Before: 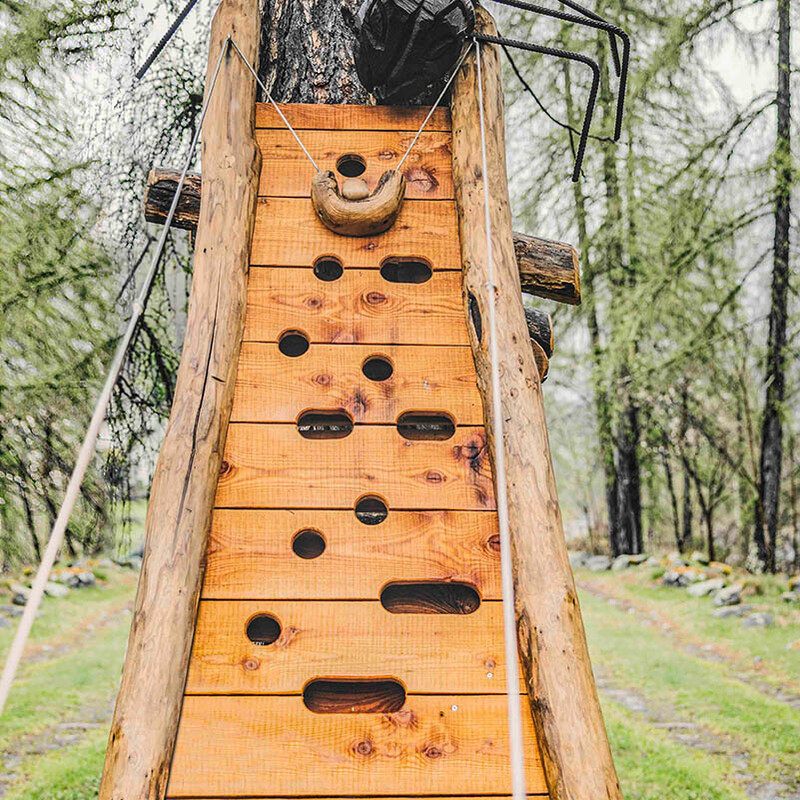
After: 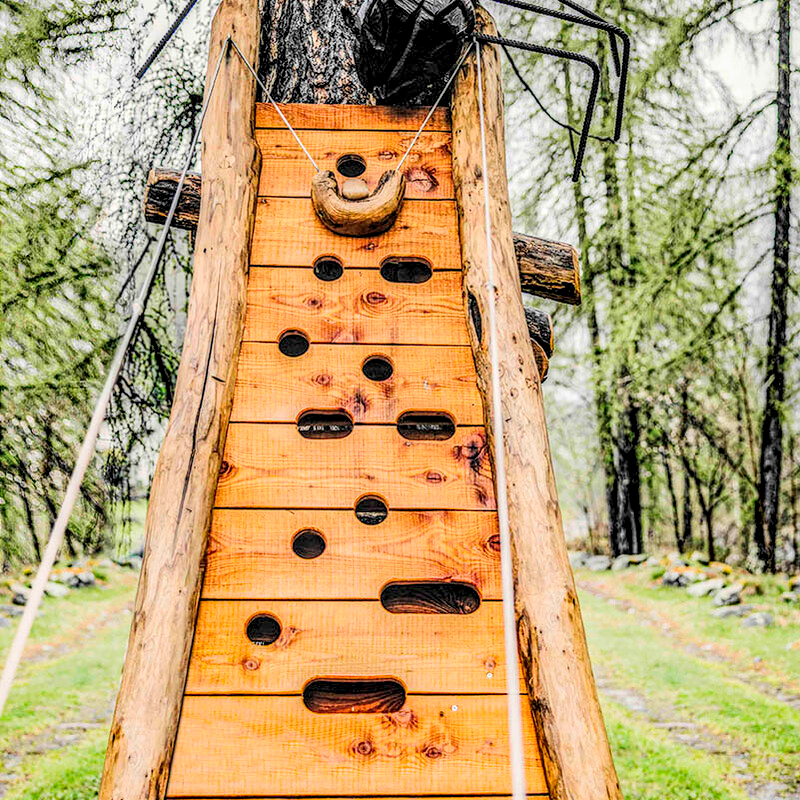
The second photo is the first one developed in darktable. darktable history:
filmic rgb: black relative exposure -7.65 EV, hardness 4.02, contrast 1.1, highlights saturation mix -30%
contrast brightness saturation: contrast 0.07, brightness 0.18, saturation 0.4
local contrast: highlights 19%, detail 186%
